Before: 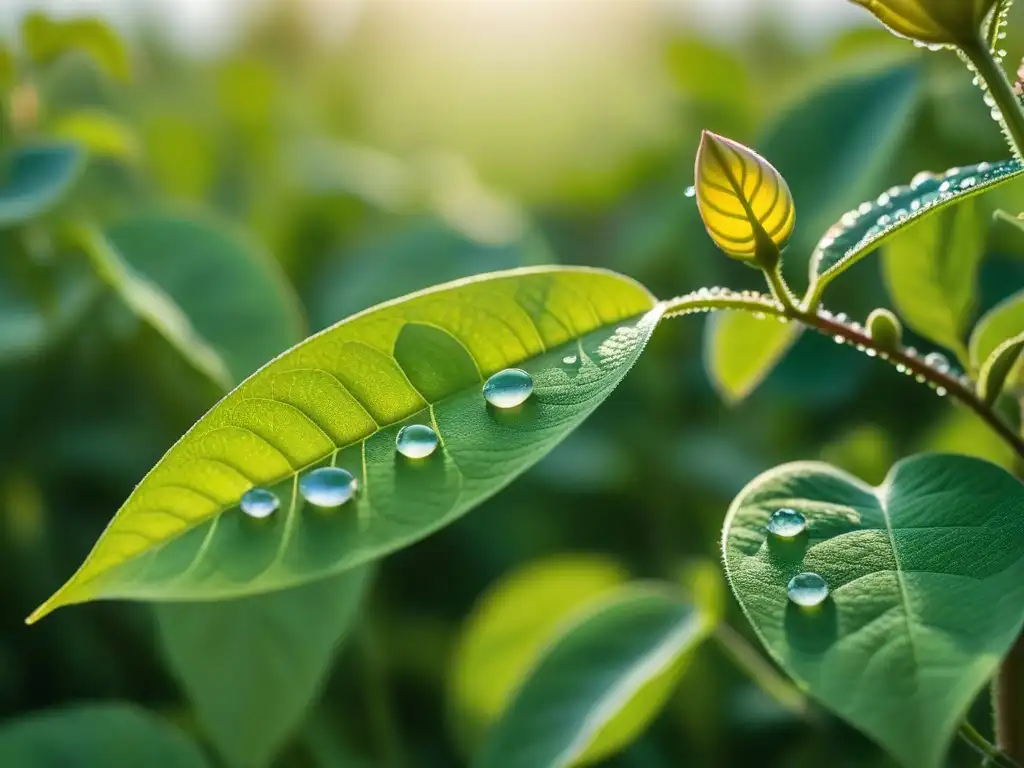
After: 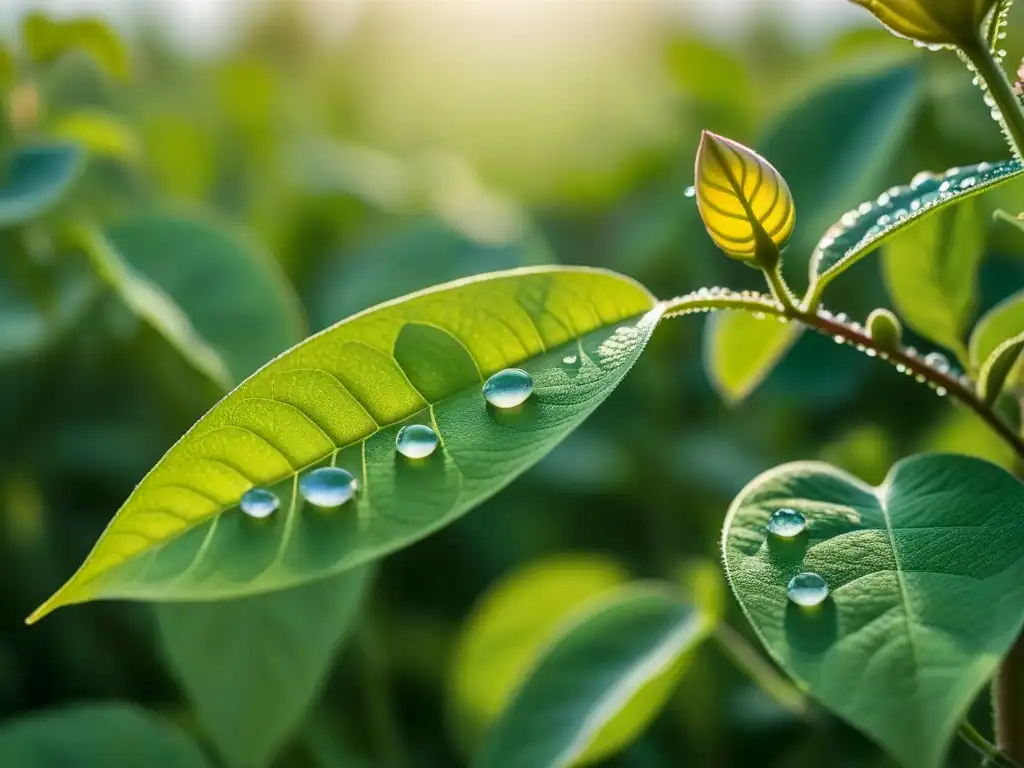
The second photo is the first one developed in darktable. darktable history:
local contrast: highlights 61%, shadows 113%, detail 106%, midtone range 0.529
